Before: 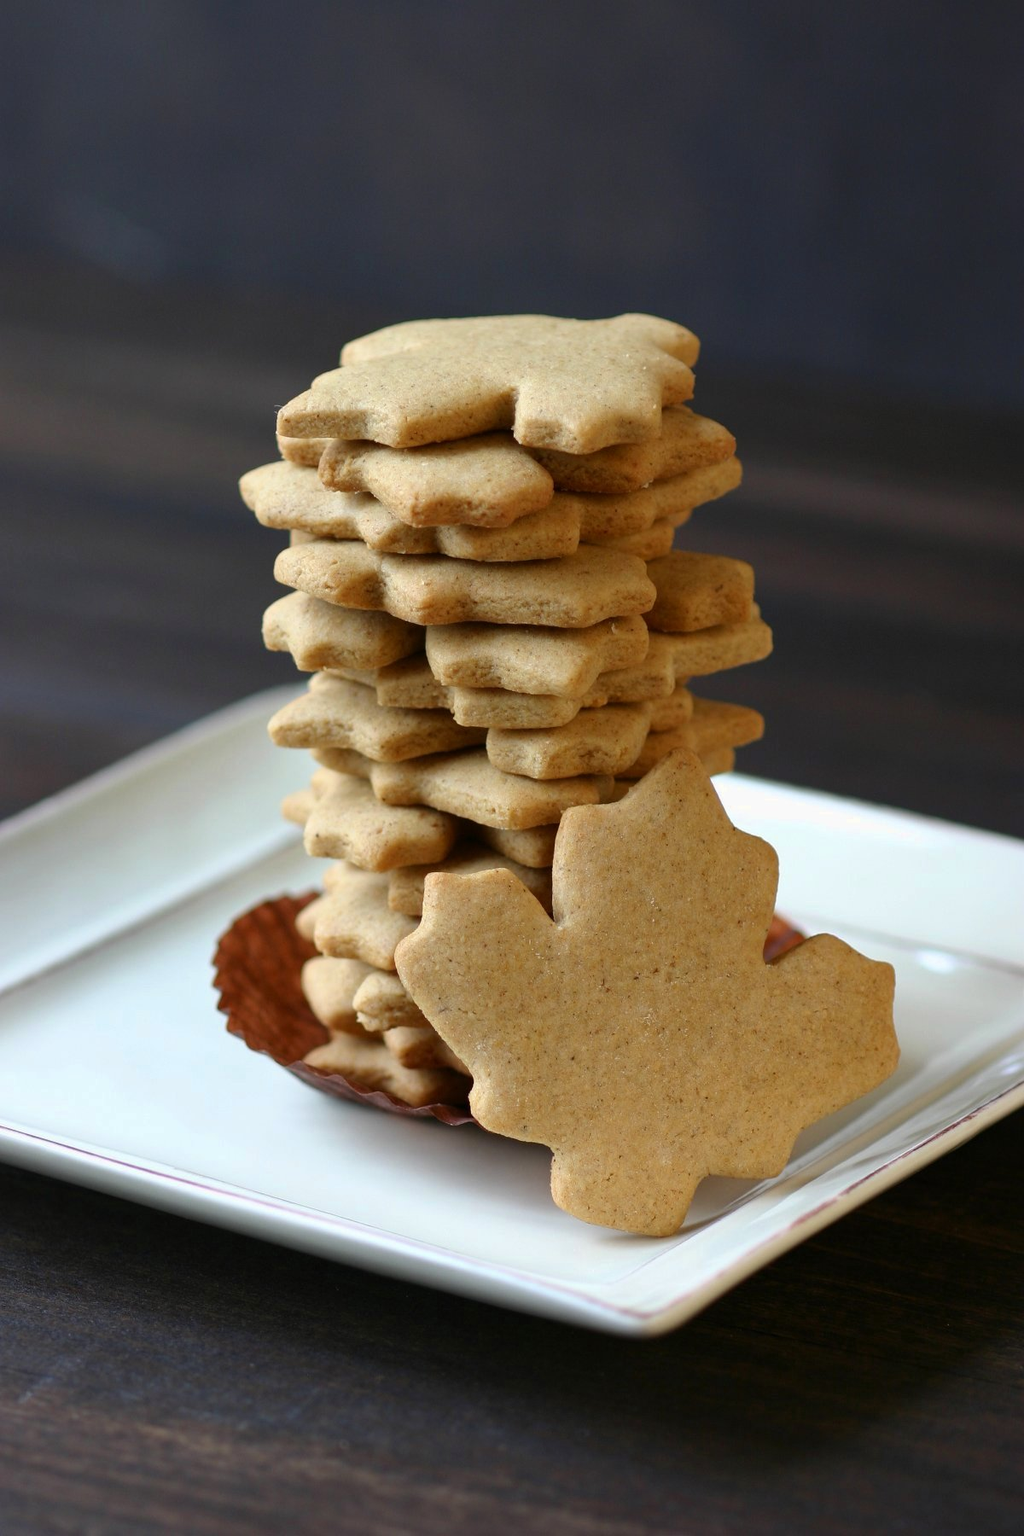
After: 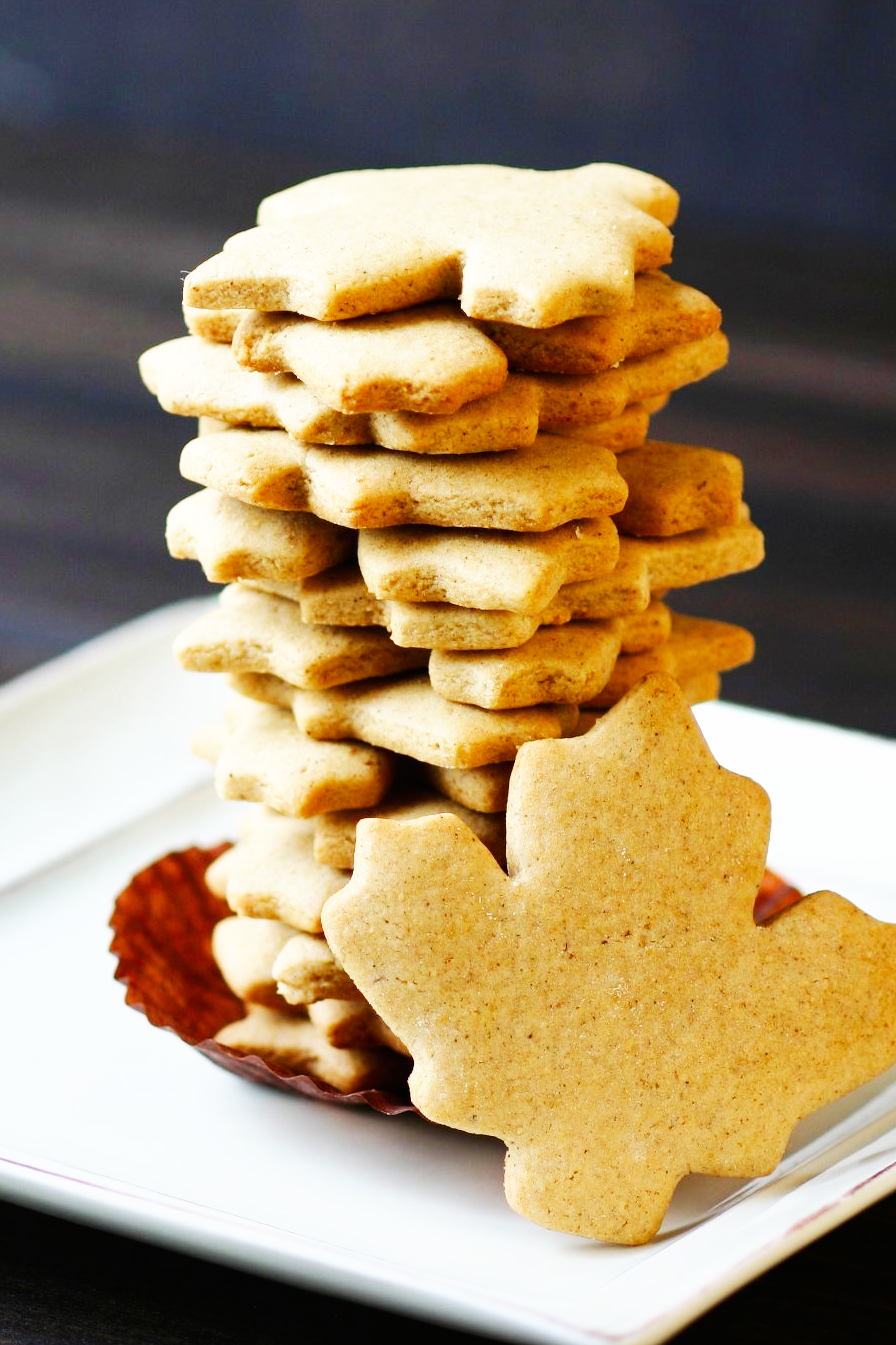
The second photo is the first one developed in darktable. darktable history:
base curve: curves: ch0 [(0, 0) (0.007, 0.004) (0.027, 0.03) (0.046, 0.07) (0.207, 0.54) (0.442, 0.872) (0.673, 0.972) (1, 1)], preserve colors none
color balance rgb: global vibrance -1%, saturation formula JzAzBz (2021)
graduated density: rotation -180°, offset 27.42
crop and rotate: left 11.831%, top 11.346%, right 13.429%, bottom 13.899%
